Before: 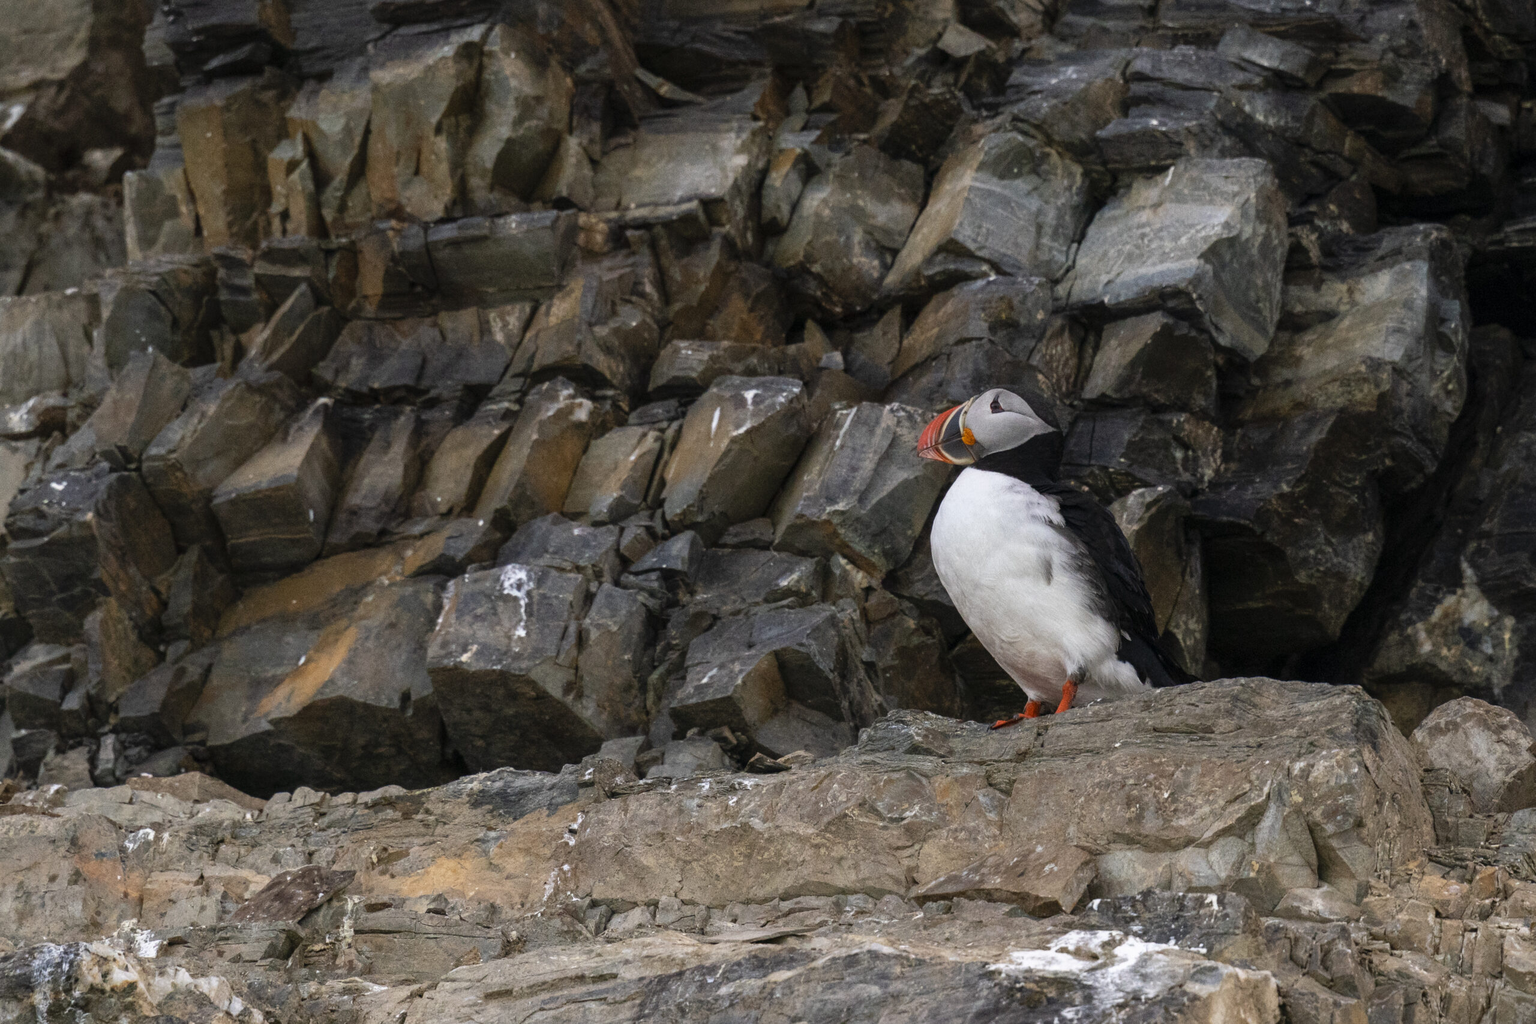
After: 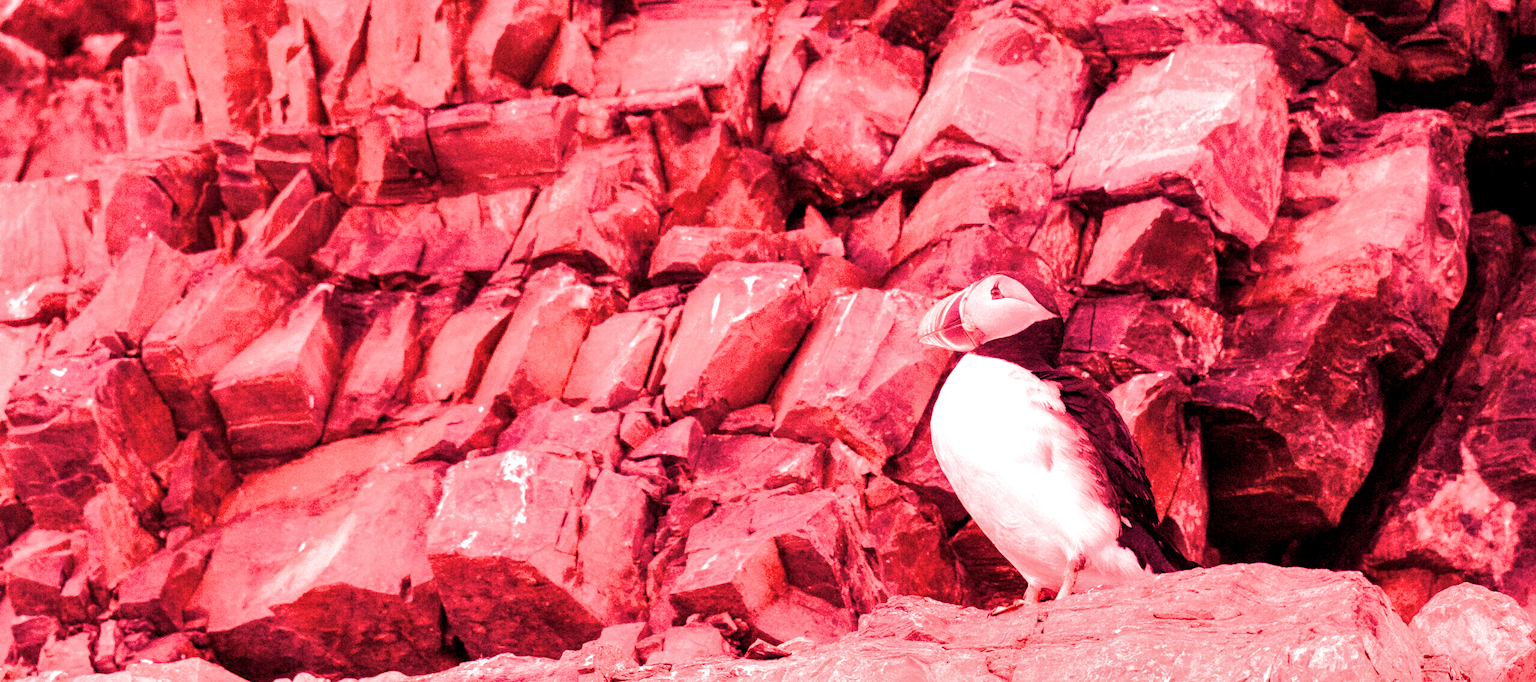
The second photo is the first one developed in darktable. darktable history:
crop: top 11.166%, bottom 22.168%
filmic rgb: black relative exposure -7.65 EV, white relative exposure 4.56 EV, hardness 3.61, contrast 1.25
white balance: red 4.26, blue 1.802
shadows and highlights: shadows 29.32, highlights -29.32, low approximation 0.01, soften with gaussian
